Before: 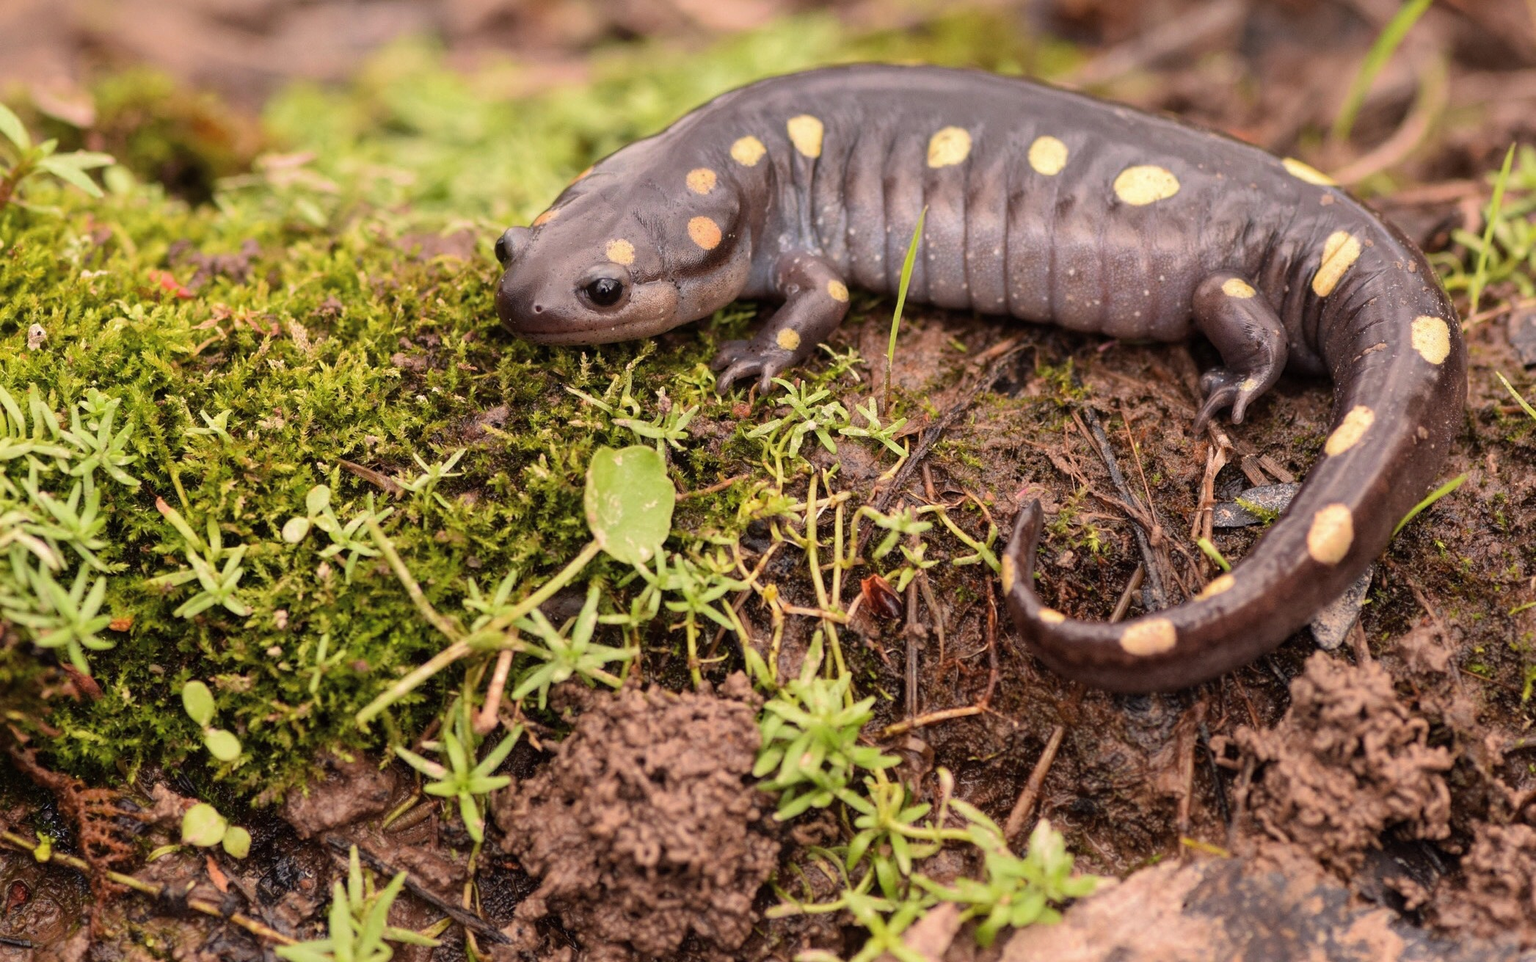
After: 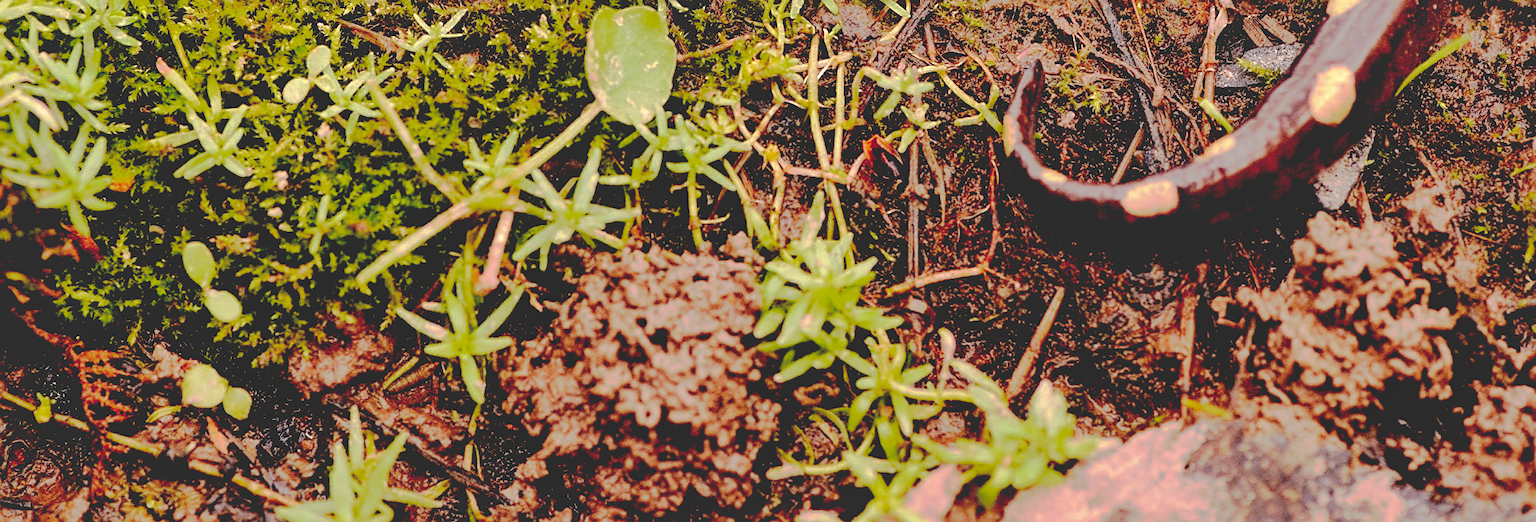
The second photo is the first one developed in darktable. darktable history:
base curve: curves: ch0 [(0.065, 0.026) (0.236, 0.358) (0.53, 0.546) (0.777, 0.841) (0.924, 0.992)], preserve colors none
tone equalizer: -8 EV 0.042 EV
tone curve: curves: ch0 [(0, 0) (0.003, 0.016) (0.011, 0.015) (0.025, 0.017) (0.044, 0.026) (0.069, 0.034) (0.1, 0.043) (0.136, 0.068) (0.177, 0.119) (0.224, 0.175) (0.277, 0.251) (0.335, 0.328) (0.399, 0.415) (0.468, 0.499) (0.543, 0.58) (0.623, 0.659) (0.709, 0.731) (0.801, 0.807) (0.898, 0.895) (1, 1)], color space Lab, independent channels, preserve colors none
crop and rotate: top 45.696%, right 0.102%
shadows and highlights: on, module defaults
sharpen: on, module defaults
